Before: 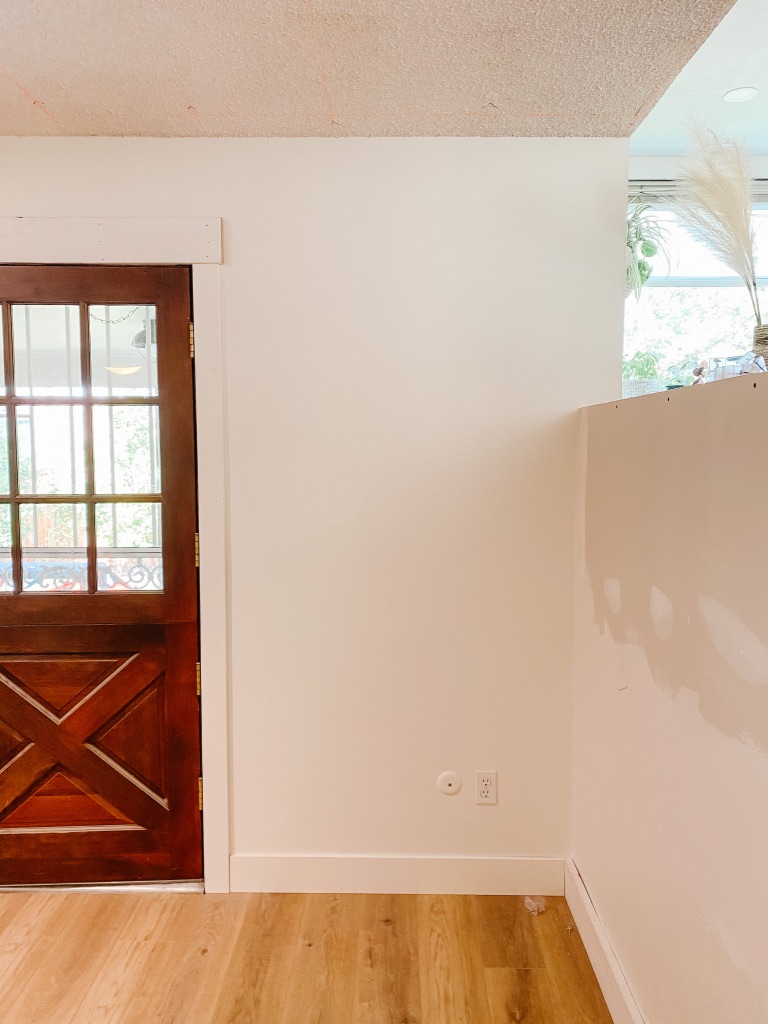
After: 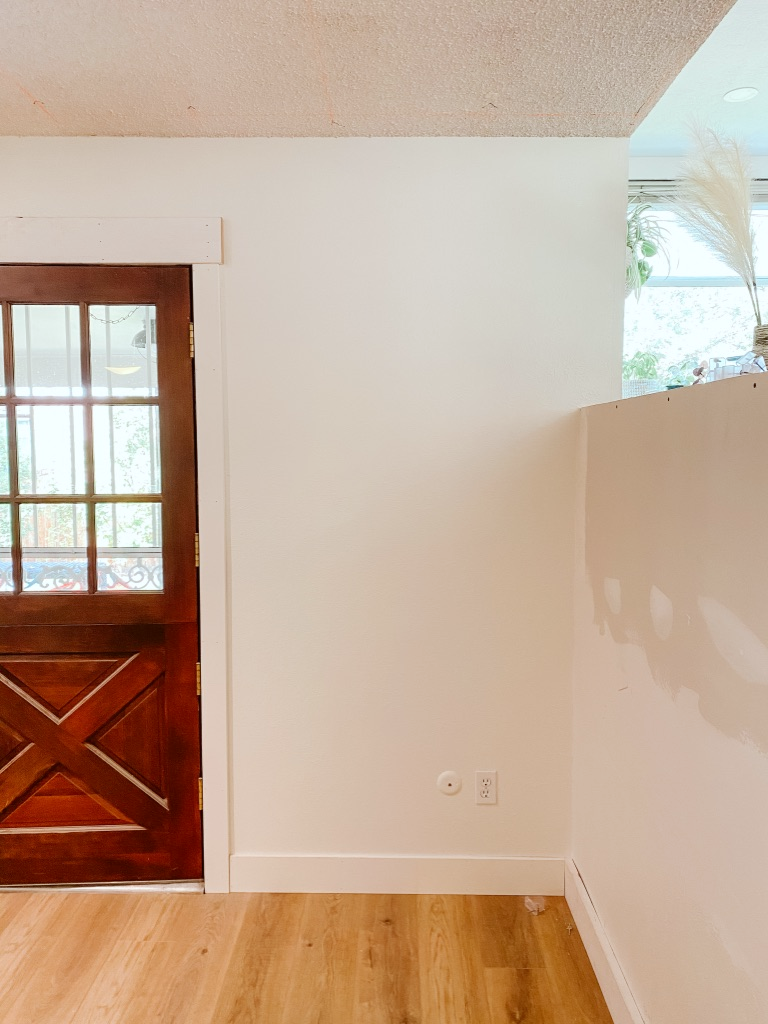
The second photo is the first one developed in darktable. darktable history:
color correction: highlights a* -2.88, highlights b* -2.76, shadows a* 2.42, shadows b* 2.92
